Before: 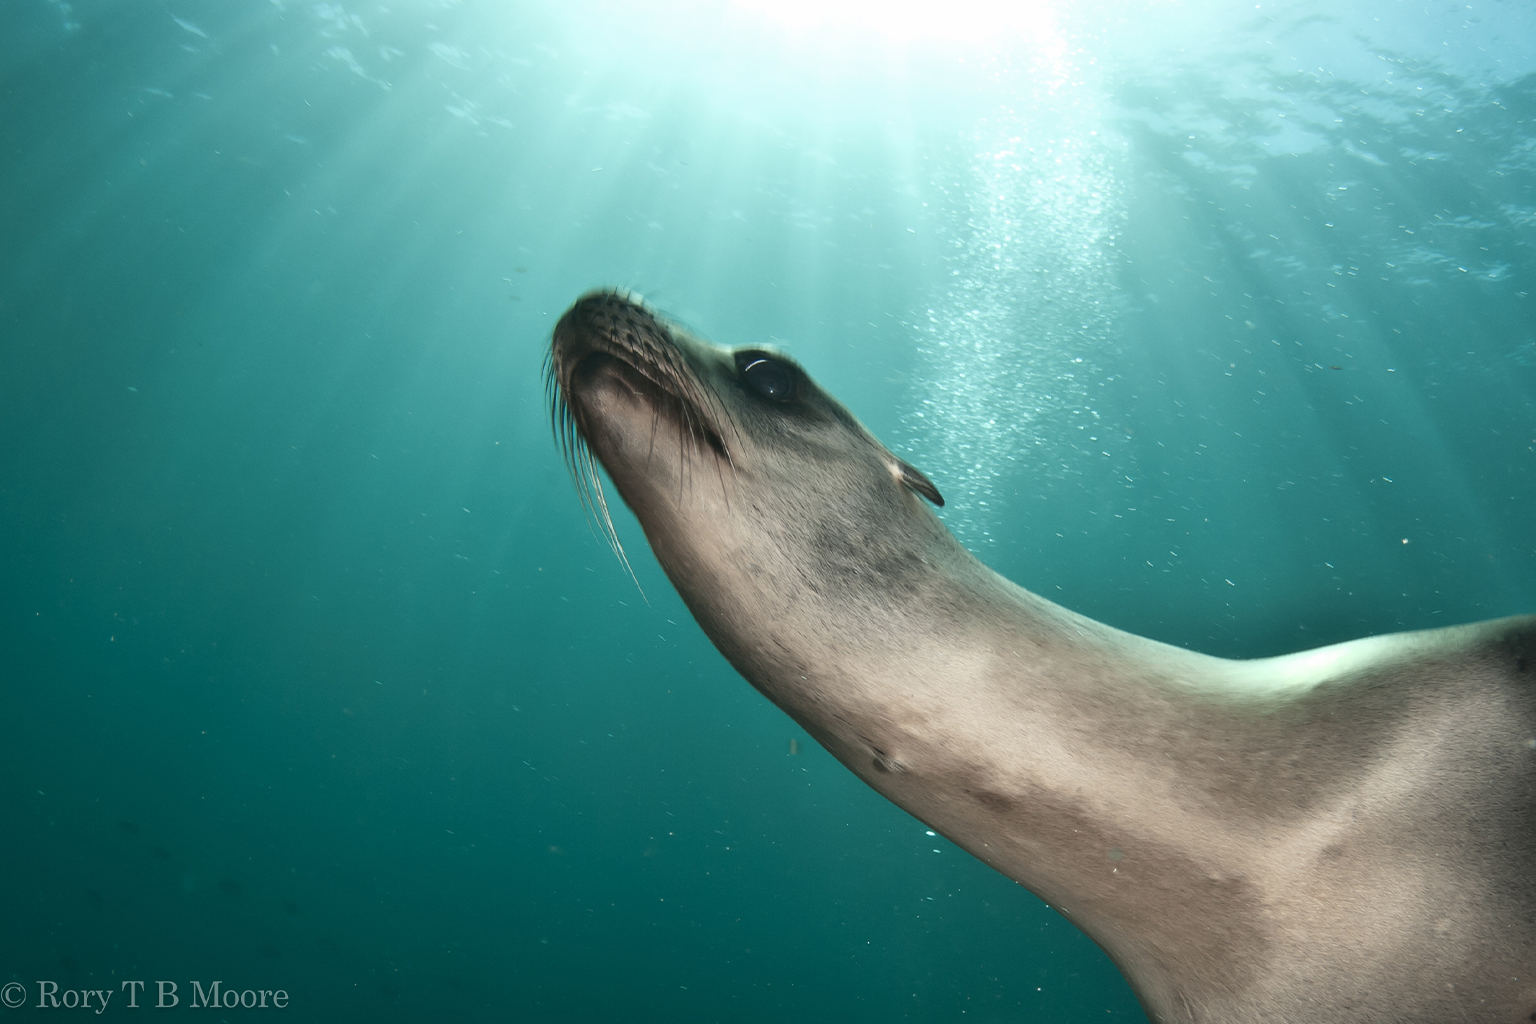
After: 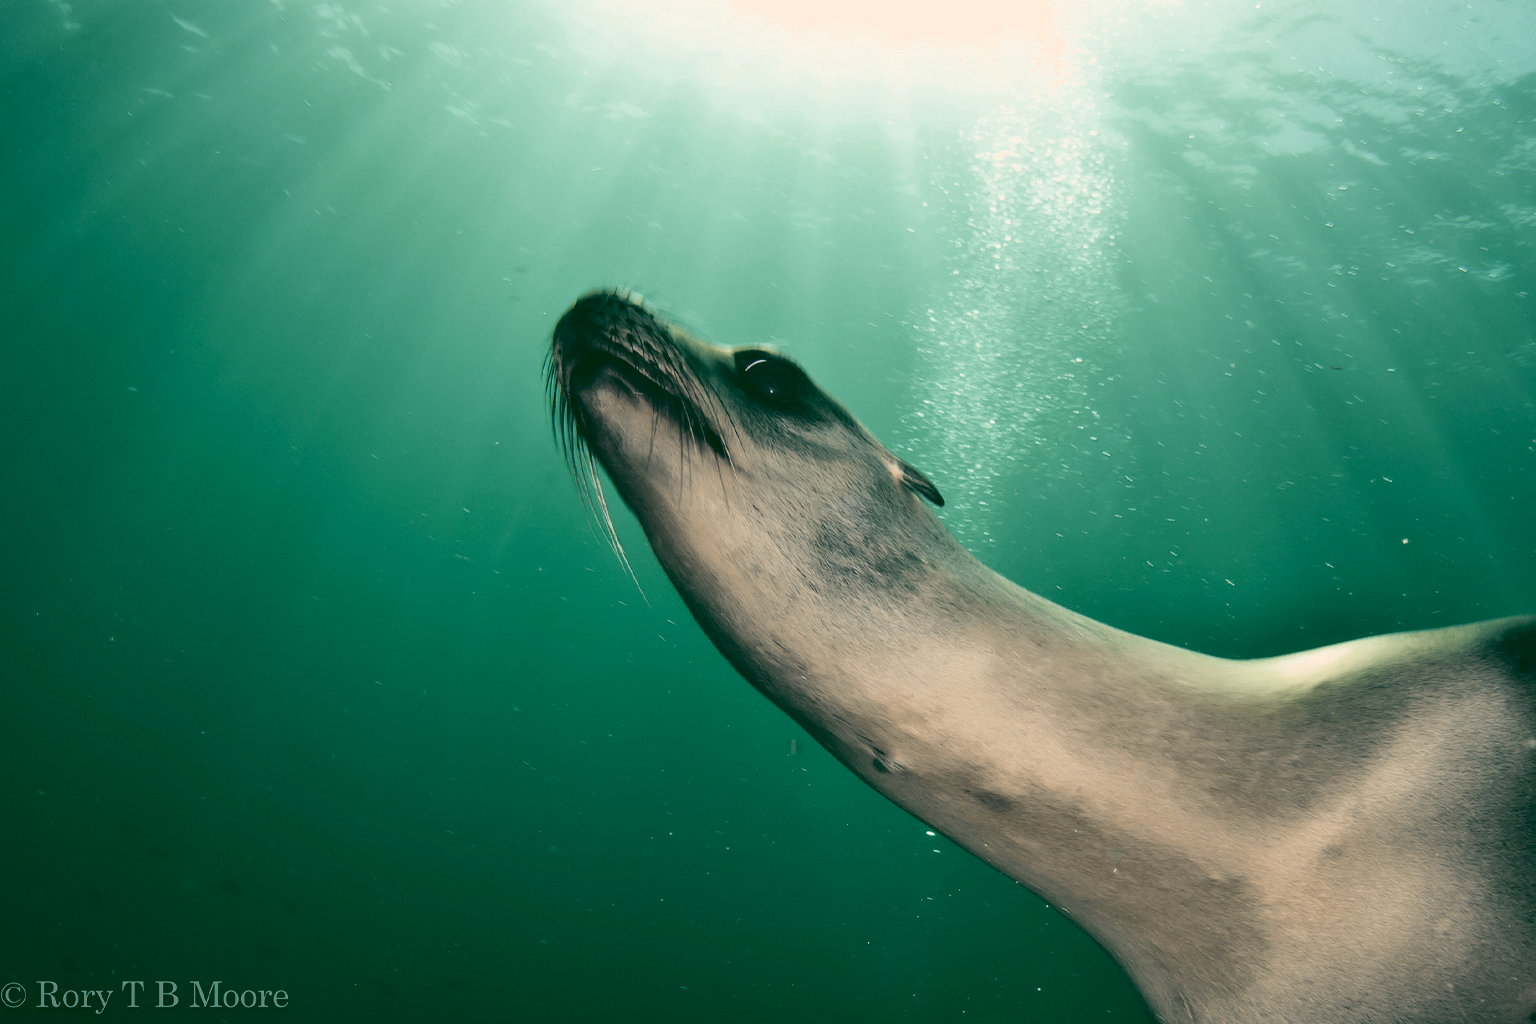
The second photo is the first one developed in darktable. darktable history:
color balance: lift [1.005, 0.99, 1.007, 1.01], gamma [1, 0.979, 1.011, 1.021], gain [0.923, 1.098, 1.025, 0.902], input saturation 90.45%, contrast 7.73%, output saturation 105.91%
color zones: curves: ch0 [(0, 0.299) (0.25, 0.383) (0.456, 0.352) (0.736, 0.571)]; ch1 [(0, 0.63) (0.151, 0.568) (0.254, 0.416) (0.47, 0.558) (0.732, 0.37) (0.909, 0.492)]; ch2 [(0.004, 0.604) (0.158, 0.443) (0.257, 0.403) (0.761, 0.468)]
tone curve: curves: ch0 [(0, 0) (0.037, 0.025) (0.131, 0.093) (0.275, 0.256) (0.476, 0.517) (0.607, 0.667) (0.691, 0.745) (0.789, 0.836) (0.911, 0.925) (0.997, 0.995)]; ch1 [(0, 0) (0.301, 0.3) (0.444, 0.45) (0.493, 0.495) (0.507, 0.503) (0.534, 0.533) (0.582, 0.58) (0.658, 0.693) (0.746, 0.77) (1, 1)]; ch2 [(0, 0) (0.246, 0.233) (0.36, 0.352) (0.415, 0.418) (0.476, 0.492) (0.502, 0.504) (0.525, 0.518) (0.539, 0.544) (0.586, 0.602) (0.634, 0.651) (0.706, 0.727) (0.853, 0.852) (1, 0.951)], color space Lab, independent channels, preserve colors none
